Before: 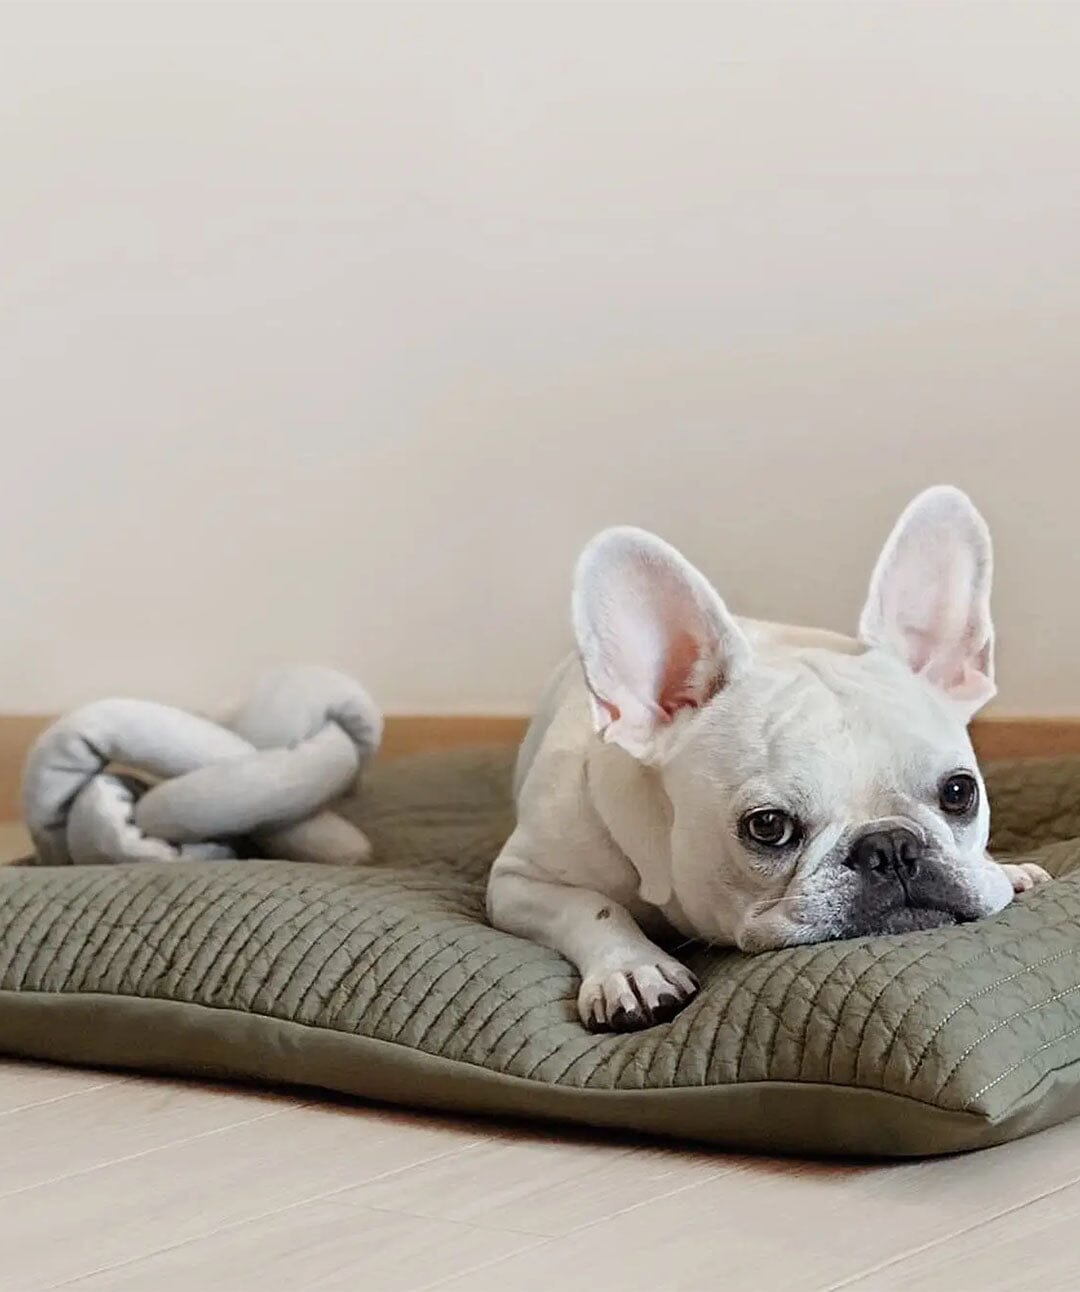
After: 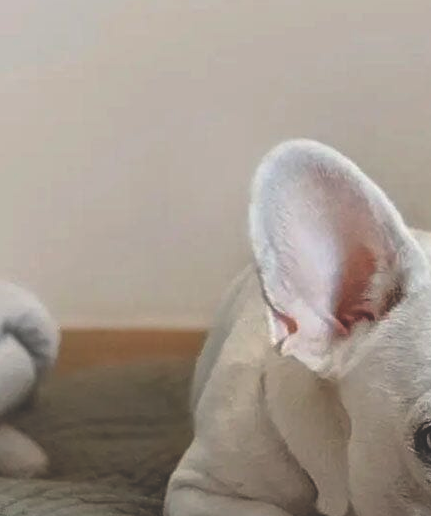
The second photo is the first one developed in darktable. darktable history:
rgb curve: curves: ch0 [(0, 0.186) (0.314, 0.284) (0.775, 0.708) (1, 1)], compensate middle gray true, preserve colors none
crop: left 30%, top 30%, right 30%, bottom 30%
